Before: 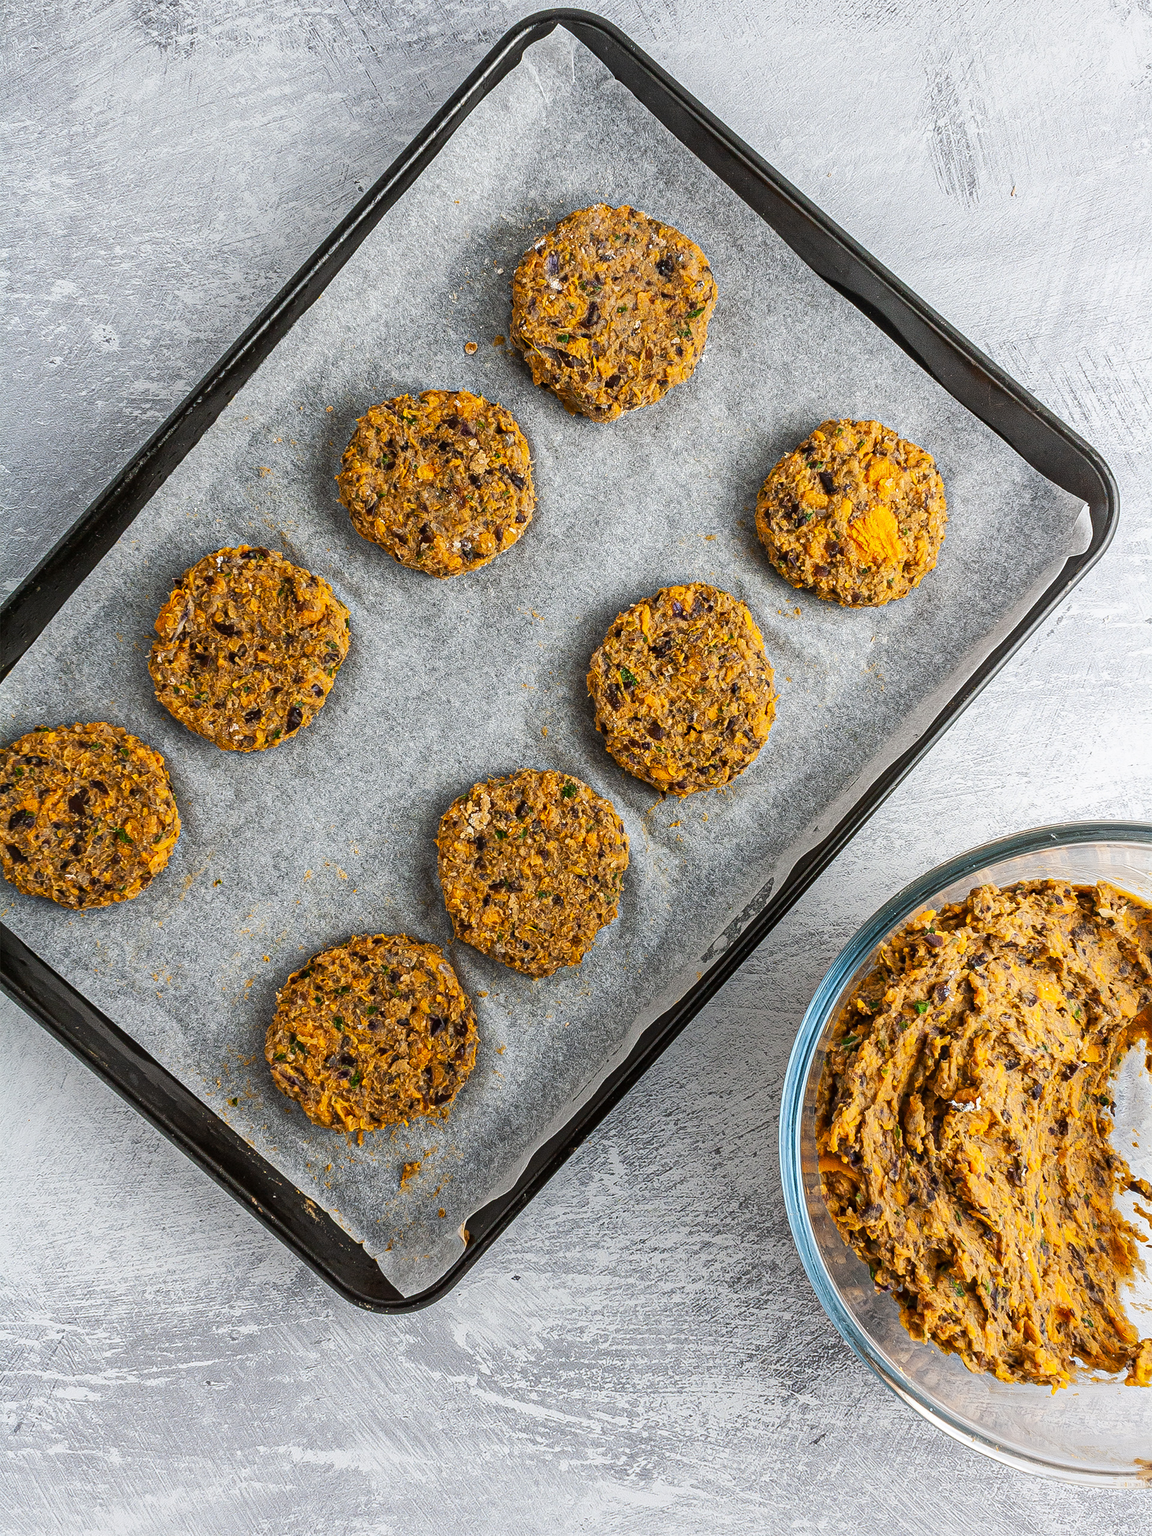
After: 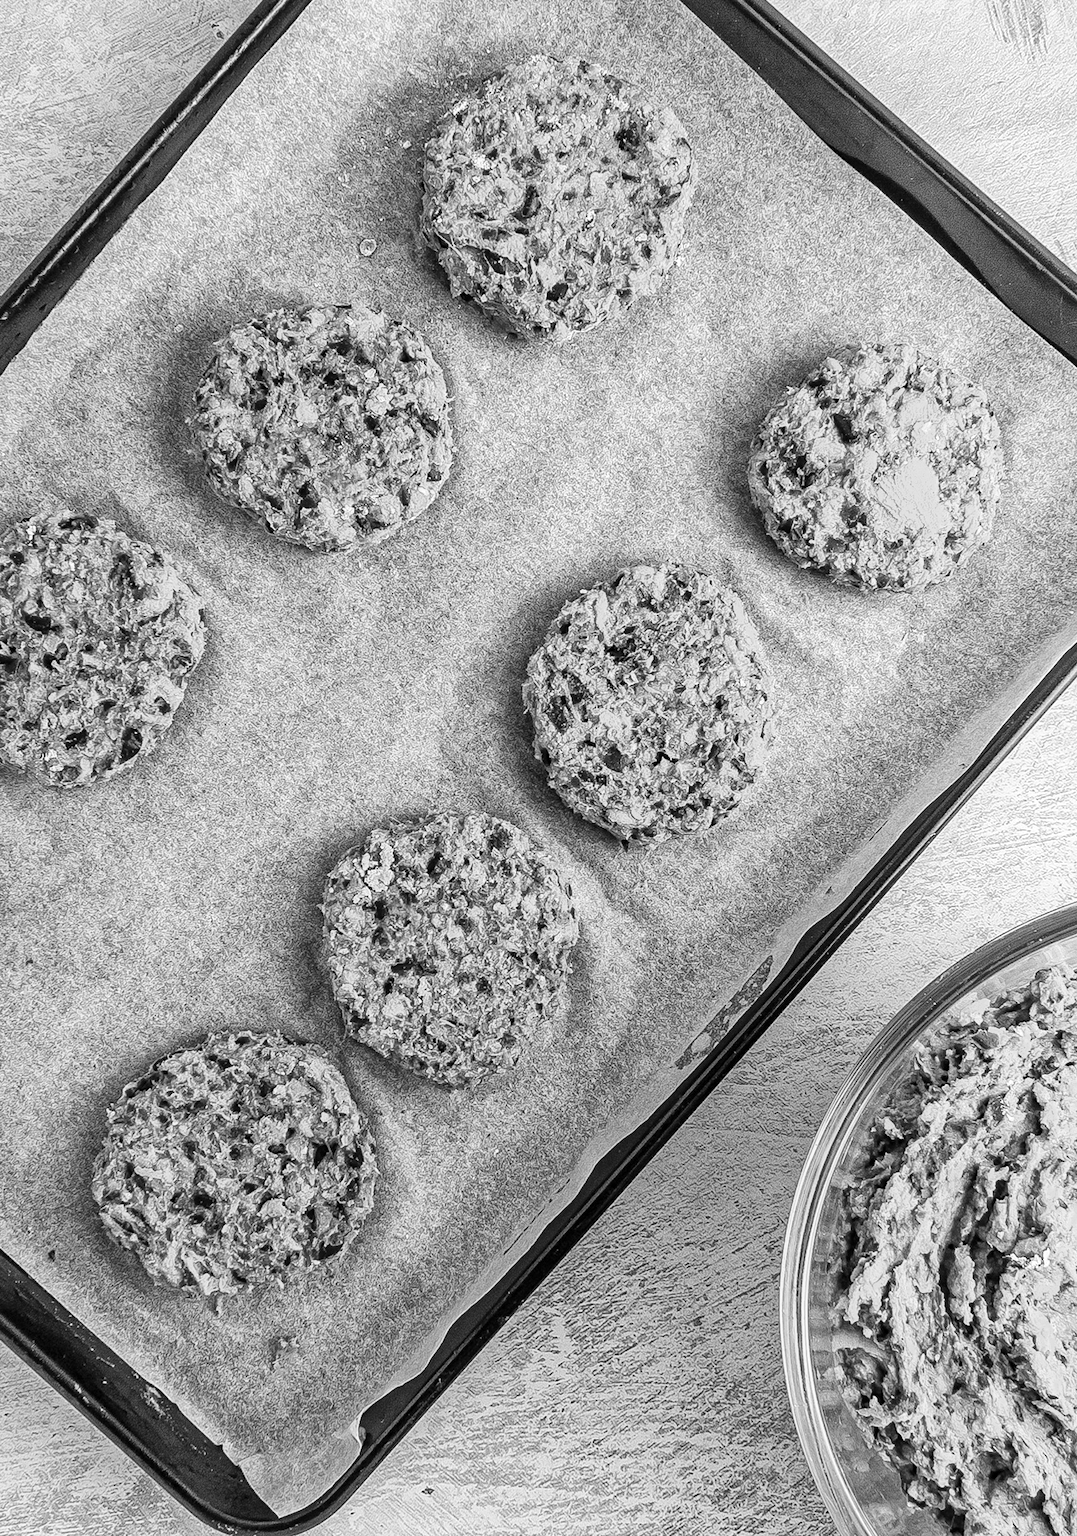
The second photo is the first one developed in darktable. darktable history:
crop and rotate: left 17.046%, top 10.659%, right 12.989%, bottom 14.553%
color zones: curves: ch0 [(0.004, 0.588) (0.116, 0.636) (0.259, 0.476) (0.423, 0.464) (0.75, 0.5)]; ch1 [(0, 0) (0.143, 0) (0.286, 0) (0.429, 0) (0.571, 0) (0.714, 0) (0.857, 0)]
global tonemap: drago (1, 100), detail 1
